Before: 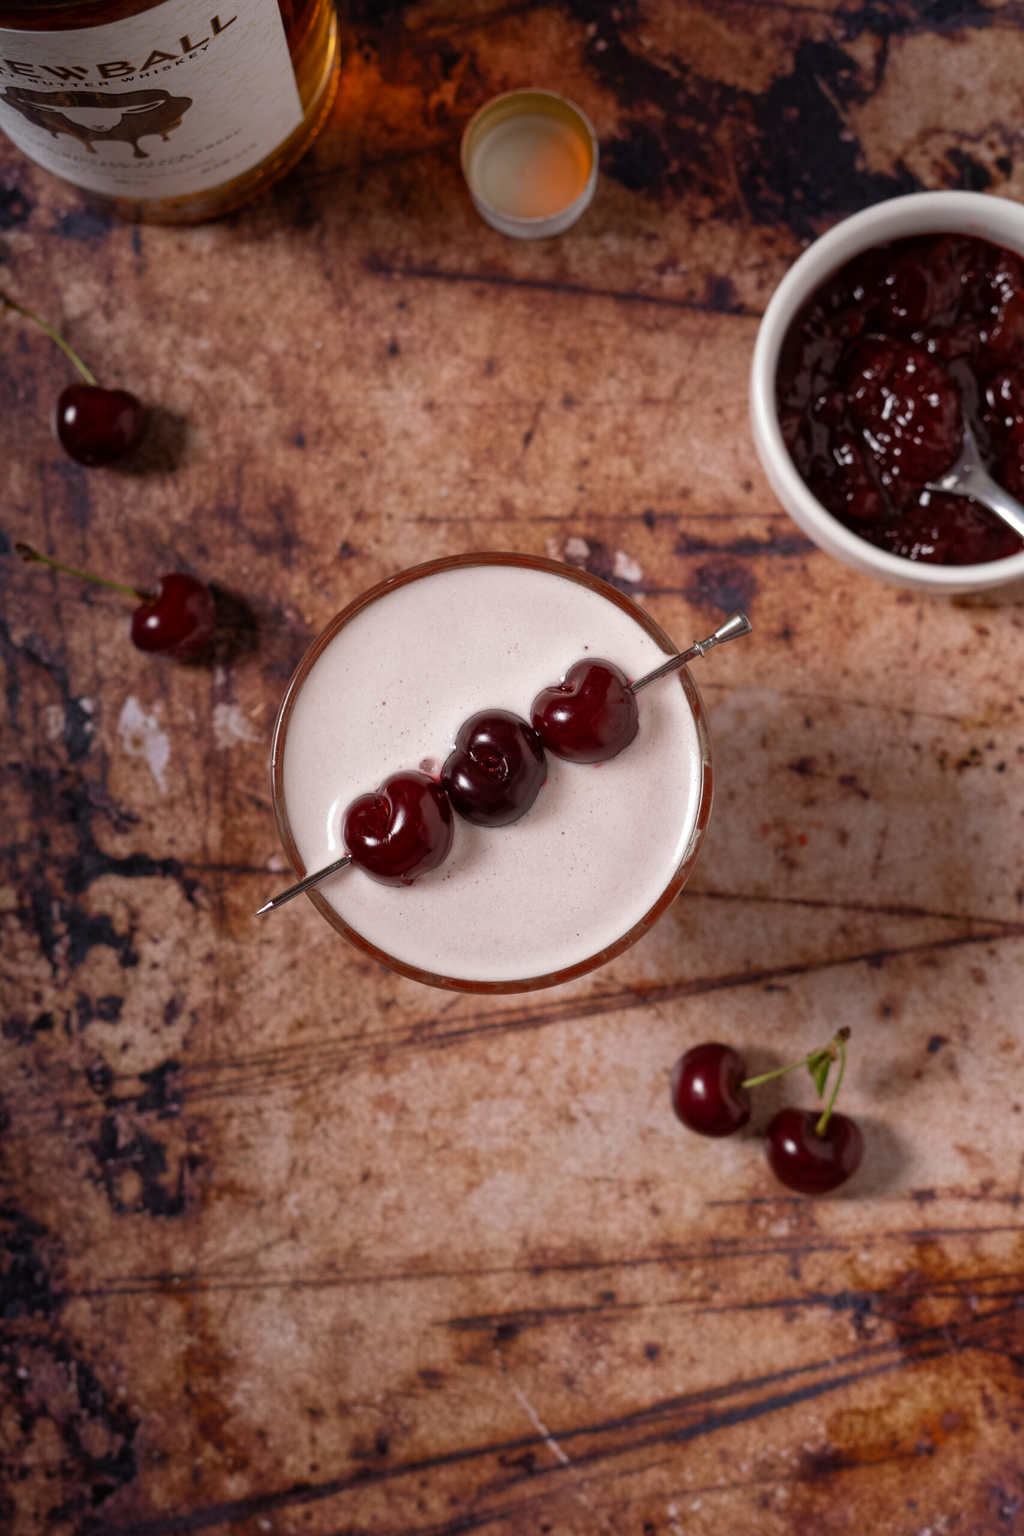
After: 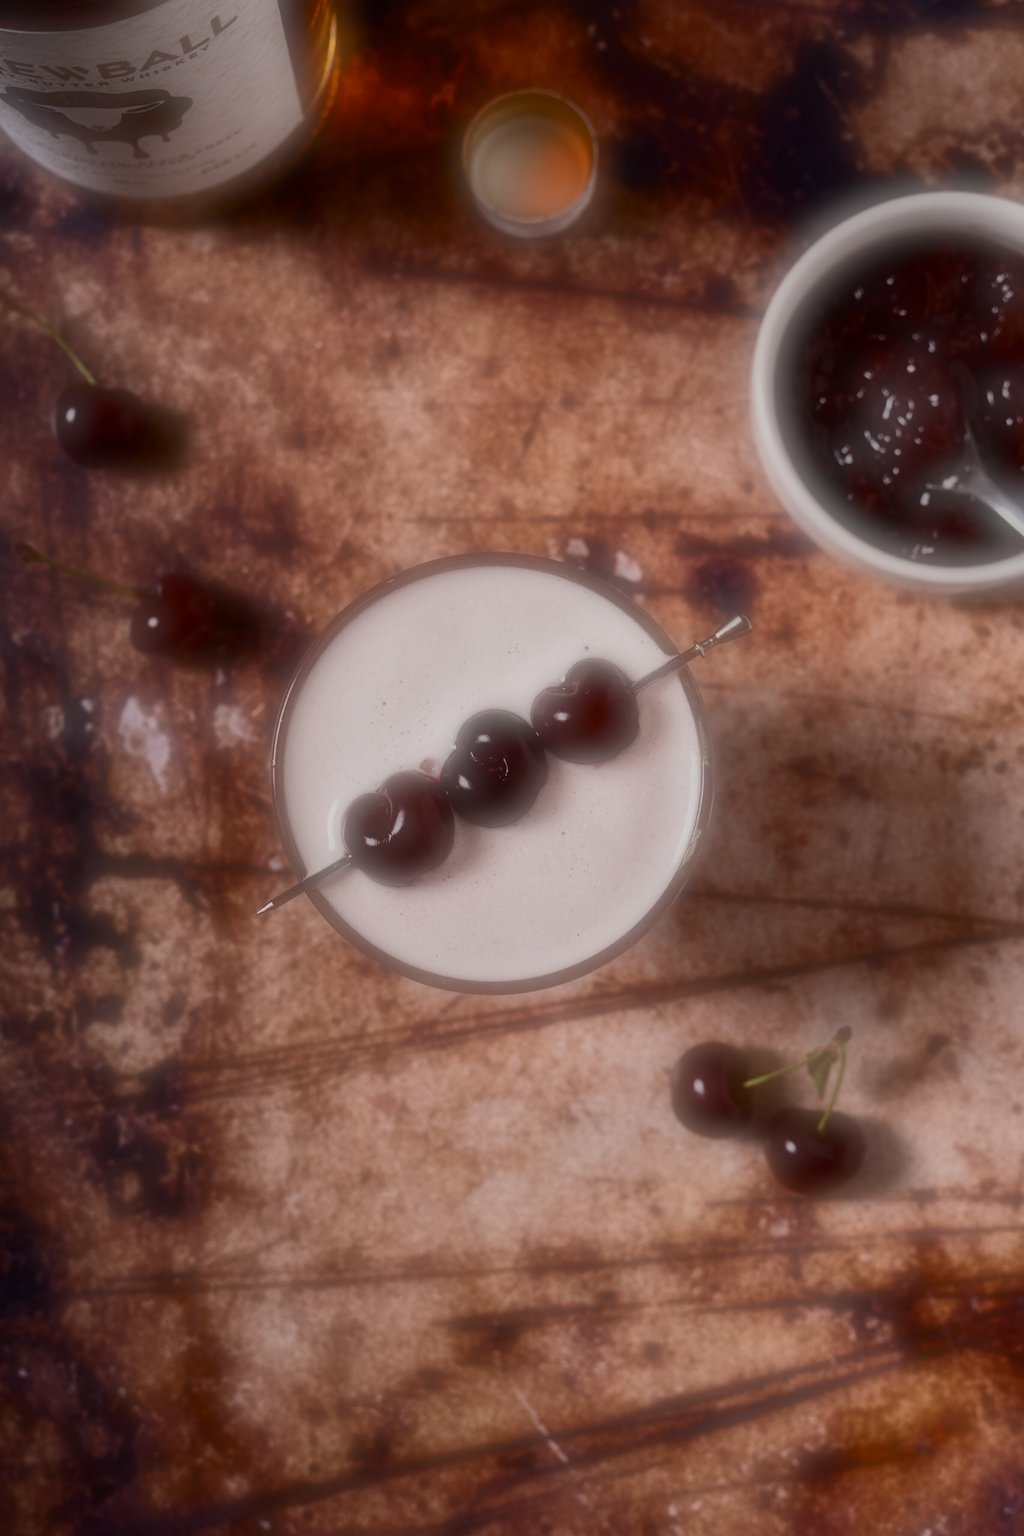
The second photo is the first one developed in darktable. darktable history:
tone equalizer: -8 EV -0.002 EV, -7 EV 0.005 EV, -6 EV -0.008 EV, -5 EV 0.007 EV, -4 EV -0.042 EV, -3 EV -0.233 EV, -2 EV -0.662 EV, -1 EV -0.983 EV, +0 EV -0.969 EV, smoothing diameter 2%, edges refinement/feathering 20, mask exposure compensation -1.57 EV, filter diffusion 5
contrast brightness saturation: contrast 0.28
soften: on, module defaults
